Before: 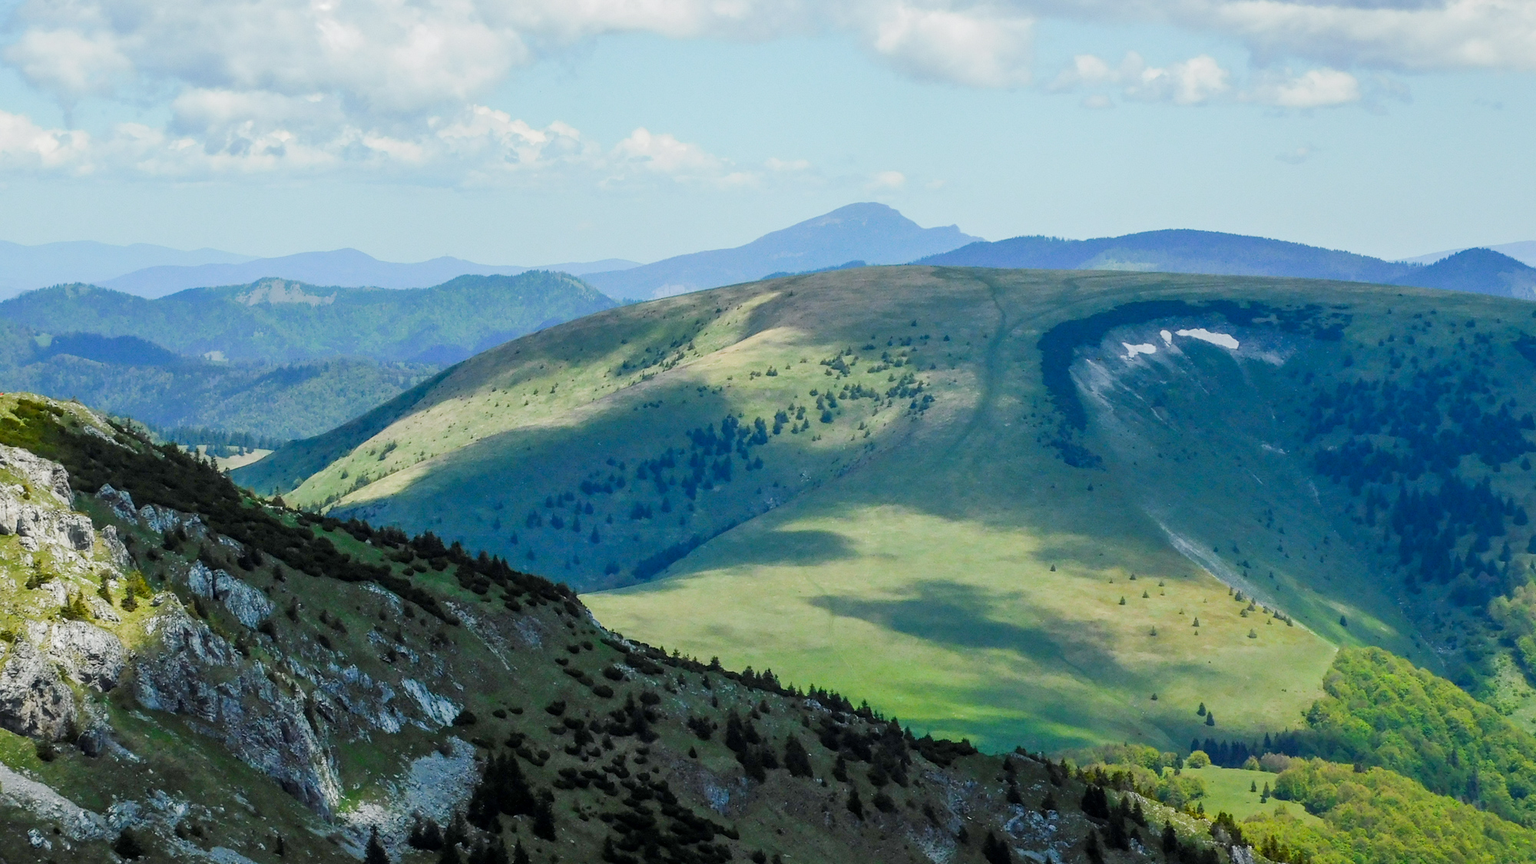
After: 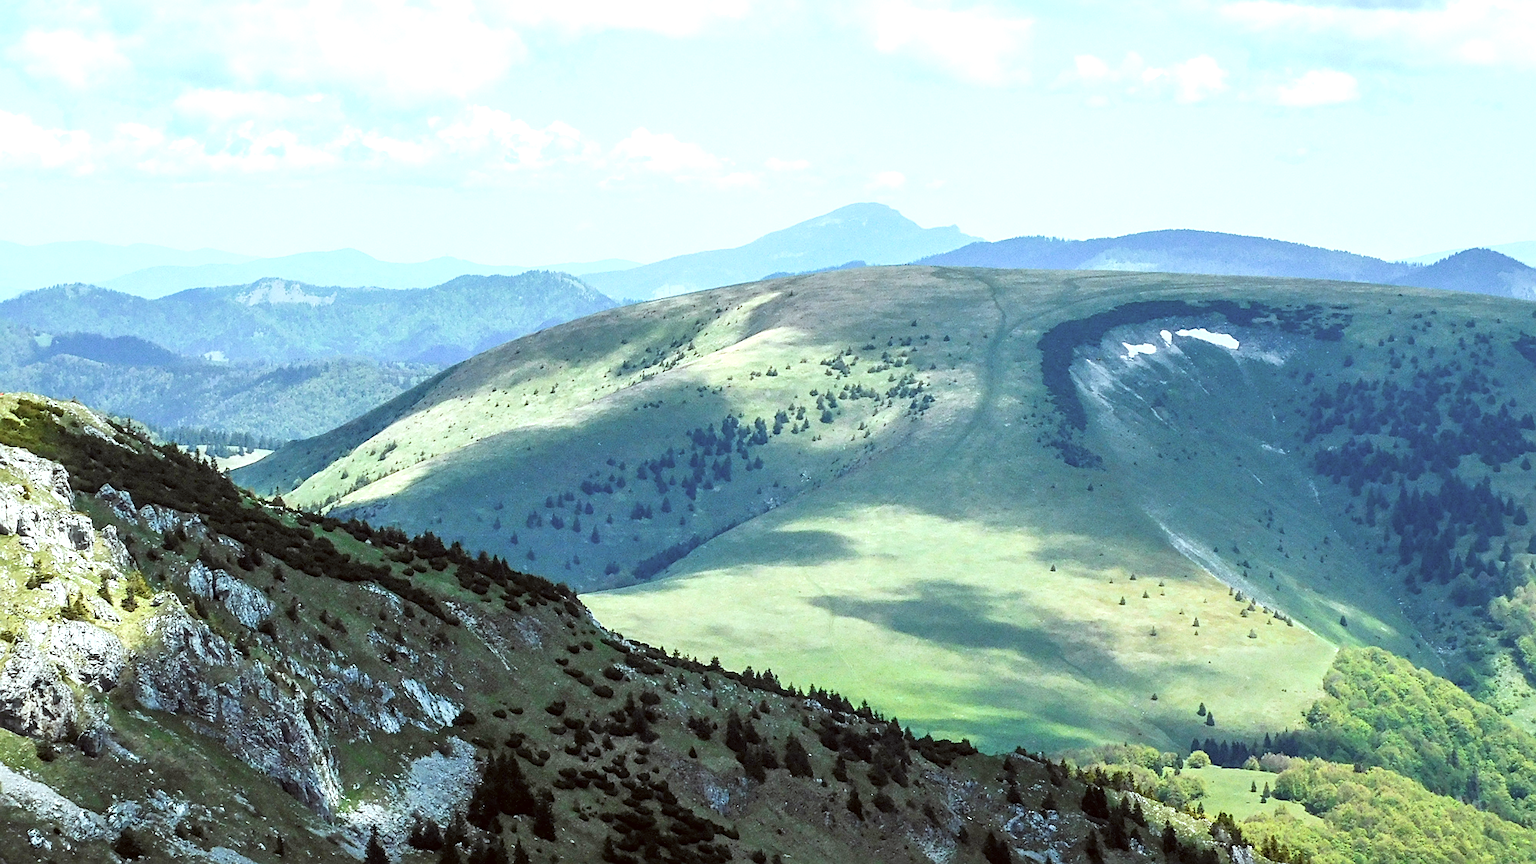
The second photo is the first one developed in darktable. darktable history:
sharpen: amount 0.46
contrast brightness saturation: contrast 0.105, saturation -0.284
color correction: highlights a* -5.13, highlights b* -3.9, shadows a* 4.01, shadows b* 4.3
exposure: black level correction 0, exposure 0.91 EV, compensate highlight preservation false
